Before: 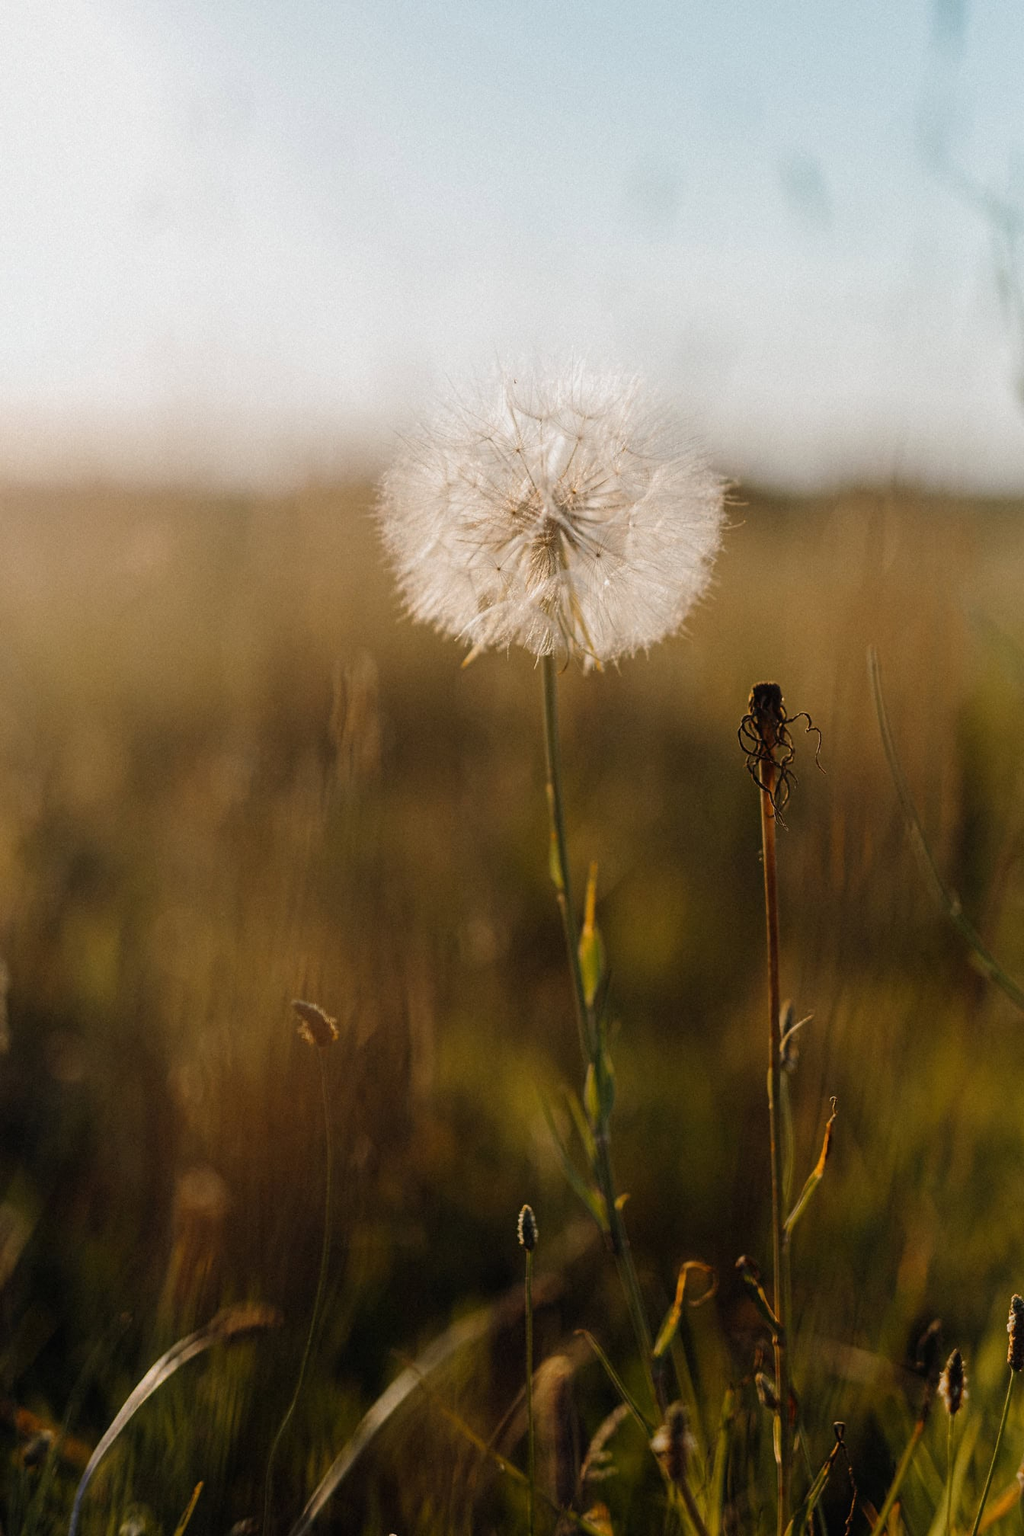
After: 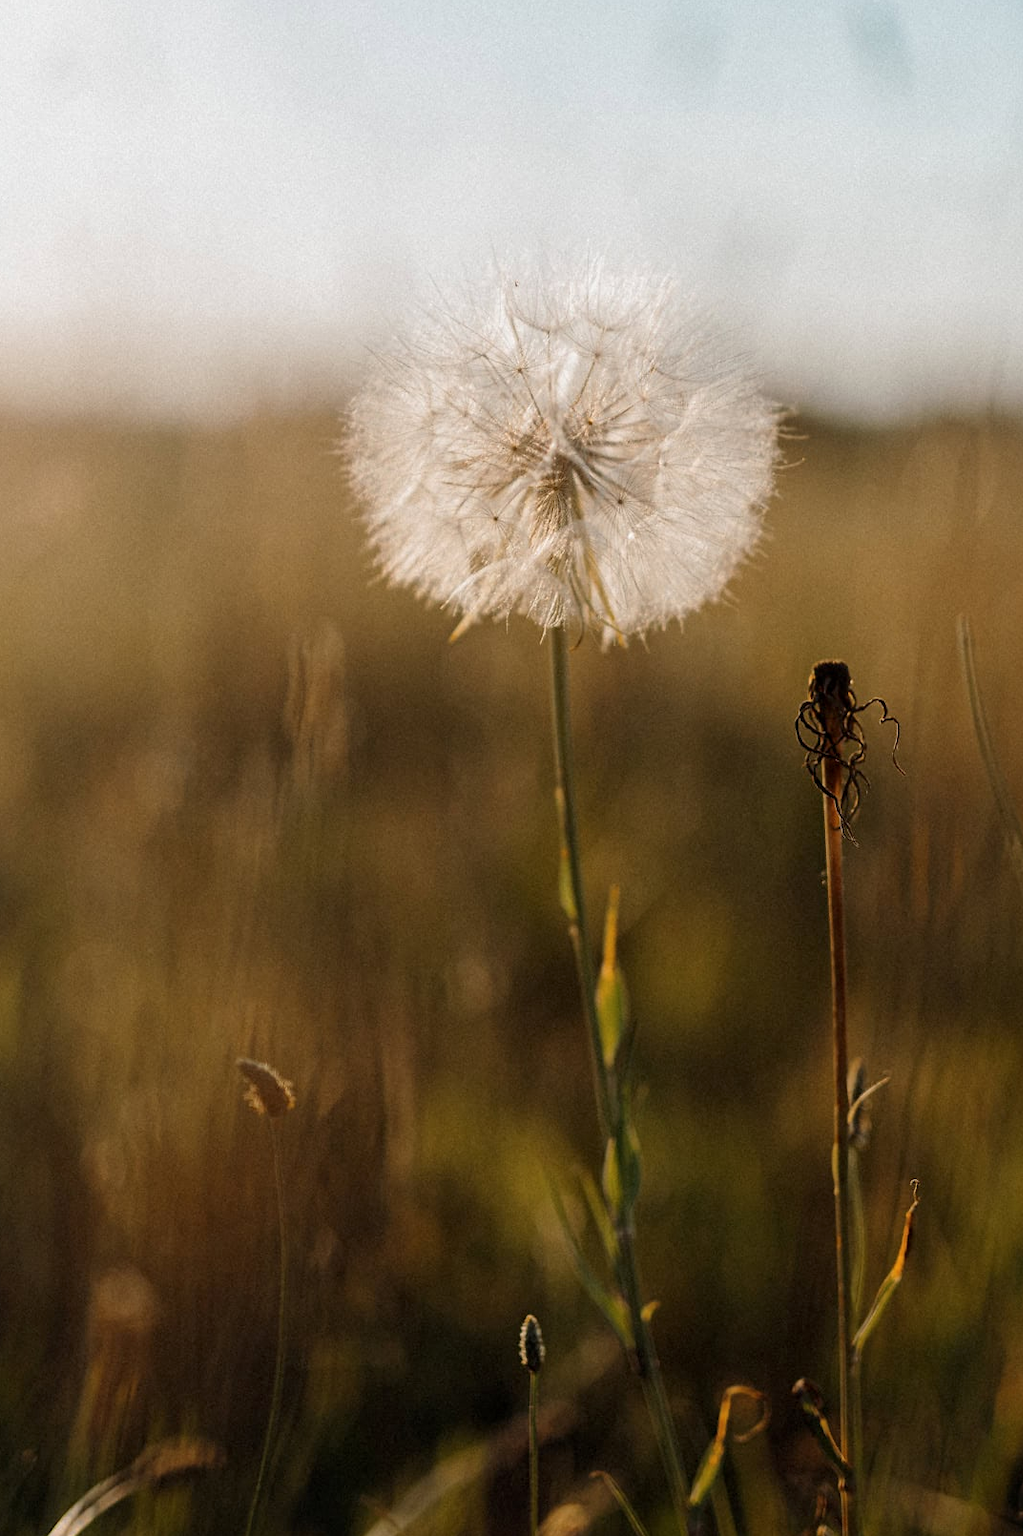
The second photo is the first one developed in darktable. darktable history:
local contrast: mode bilateral grid, contrast 20, coarseness 50, detail 120%, midtone range 0.2
crop and rotate: left 10.071%, top 10.071%, right 10.02%, bottom 10.02%
